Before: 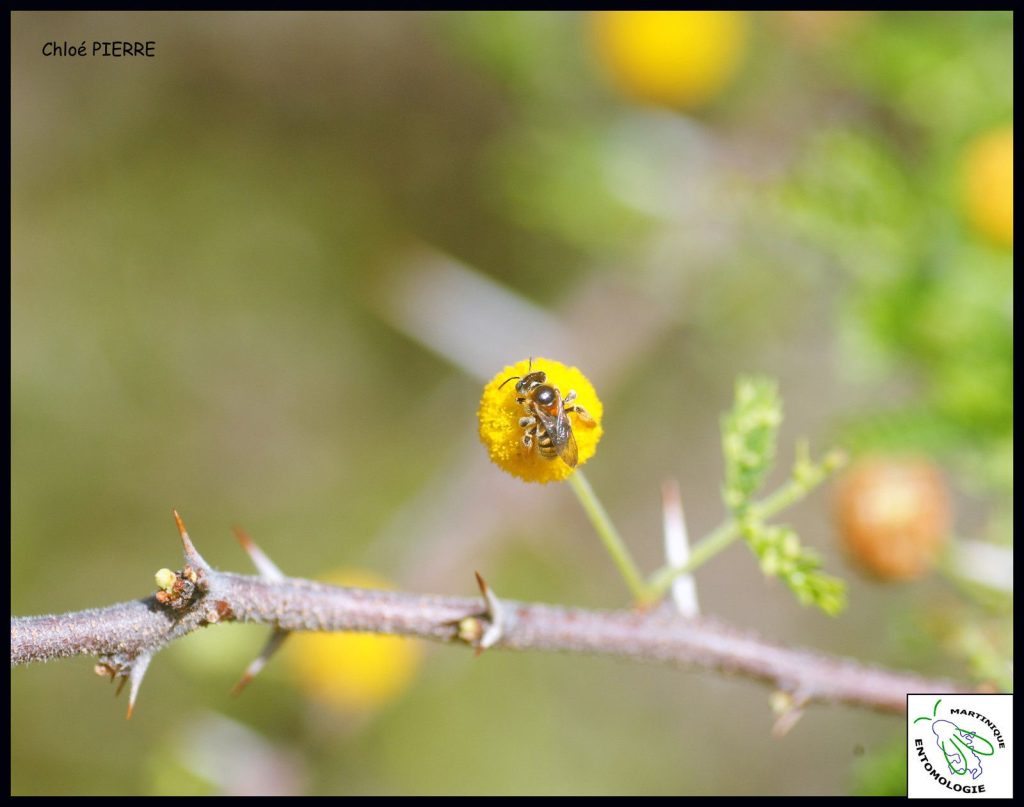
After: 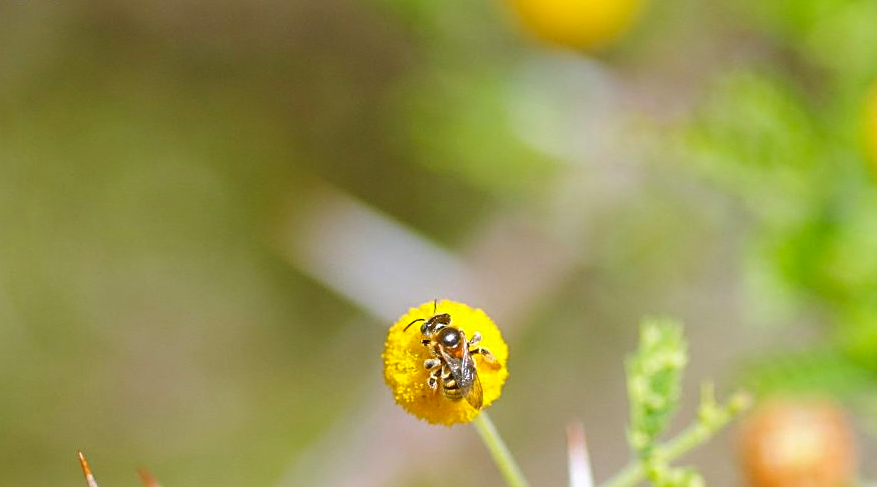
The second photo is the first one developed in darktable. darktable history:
sharpen: radius 2.543, amount 0.636
contrast brightness saturation: contrast 0.04, saturation 0.16
crop and rotate: left 9.345%, top 7.22%, right 4.982%, bottom 32.331%
